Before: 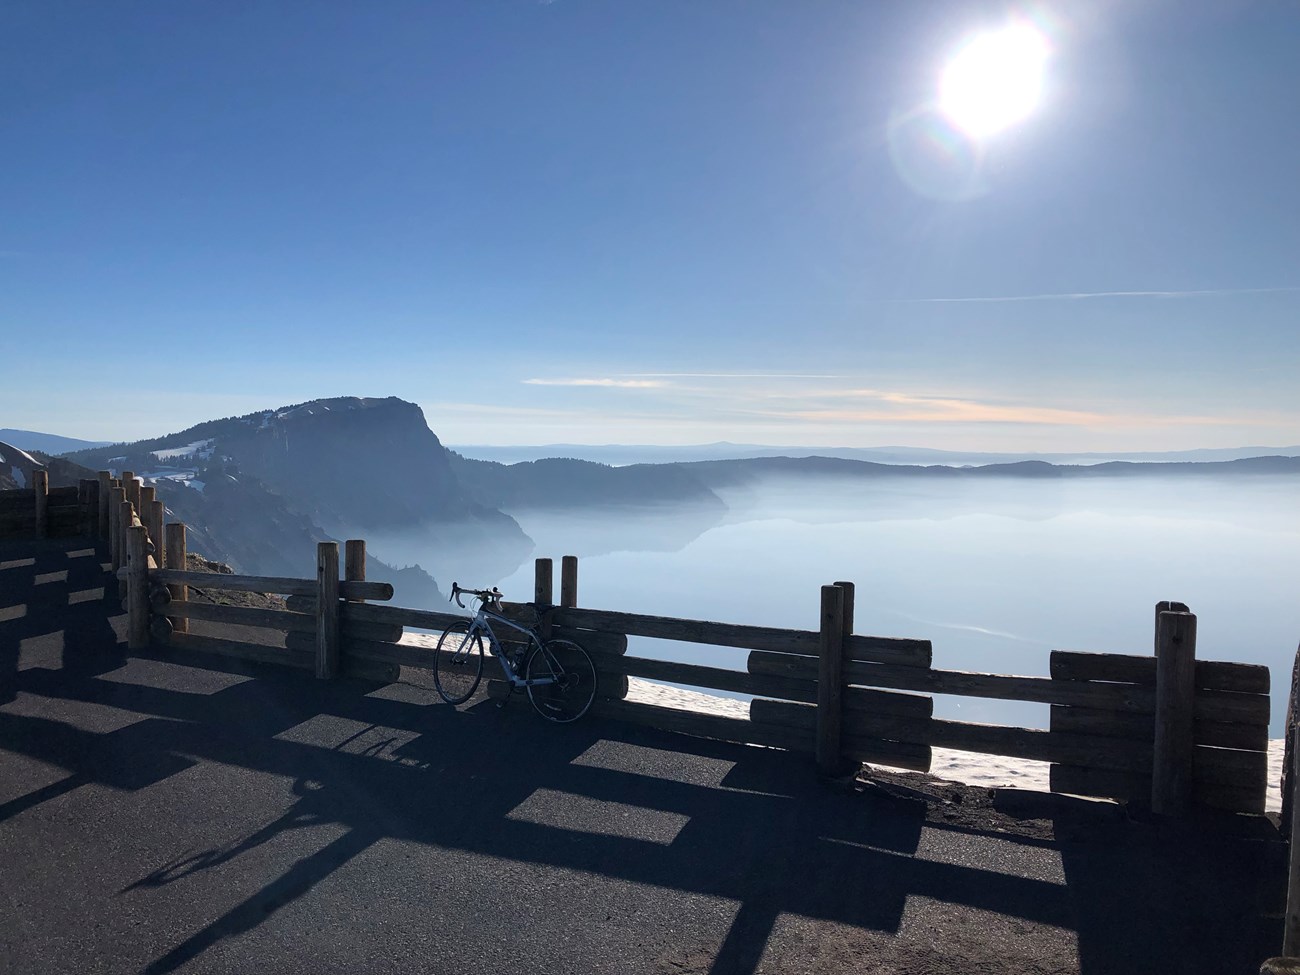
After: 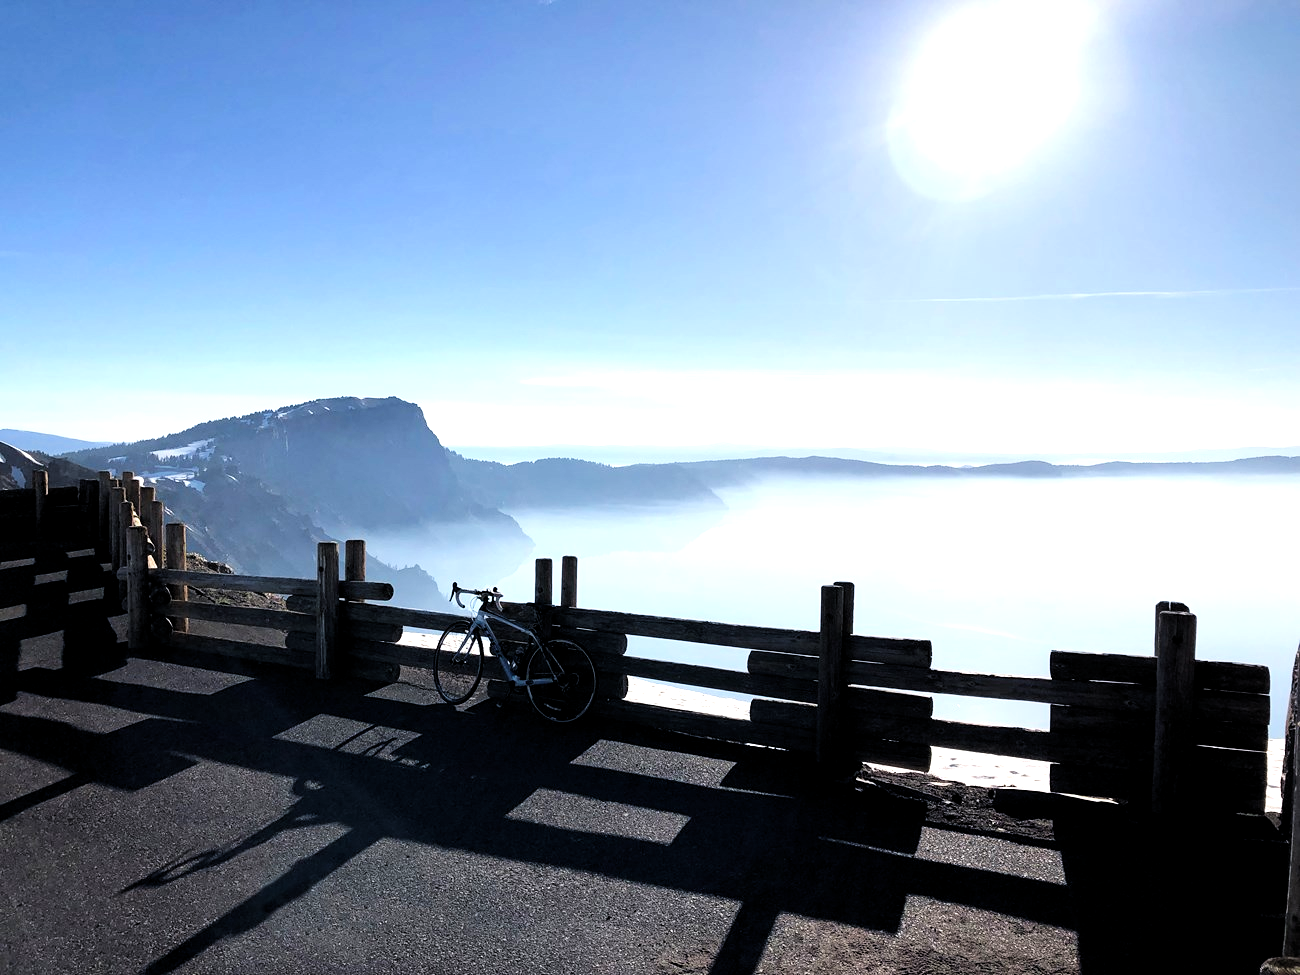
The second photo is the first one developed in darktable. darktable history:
filmic rgb: black relative exposure -6.98 EV, white relative exposure 5.63 EV, hardness 2.86
levels: levels [0.012, 0.367, 0.697]
